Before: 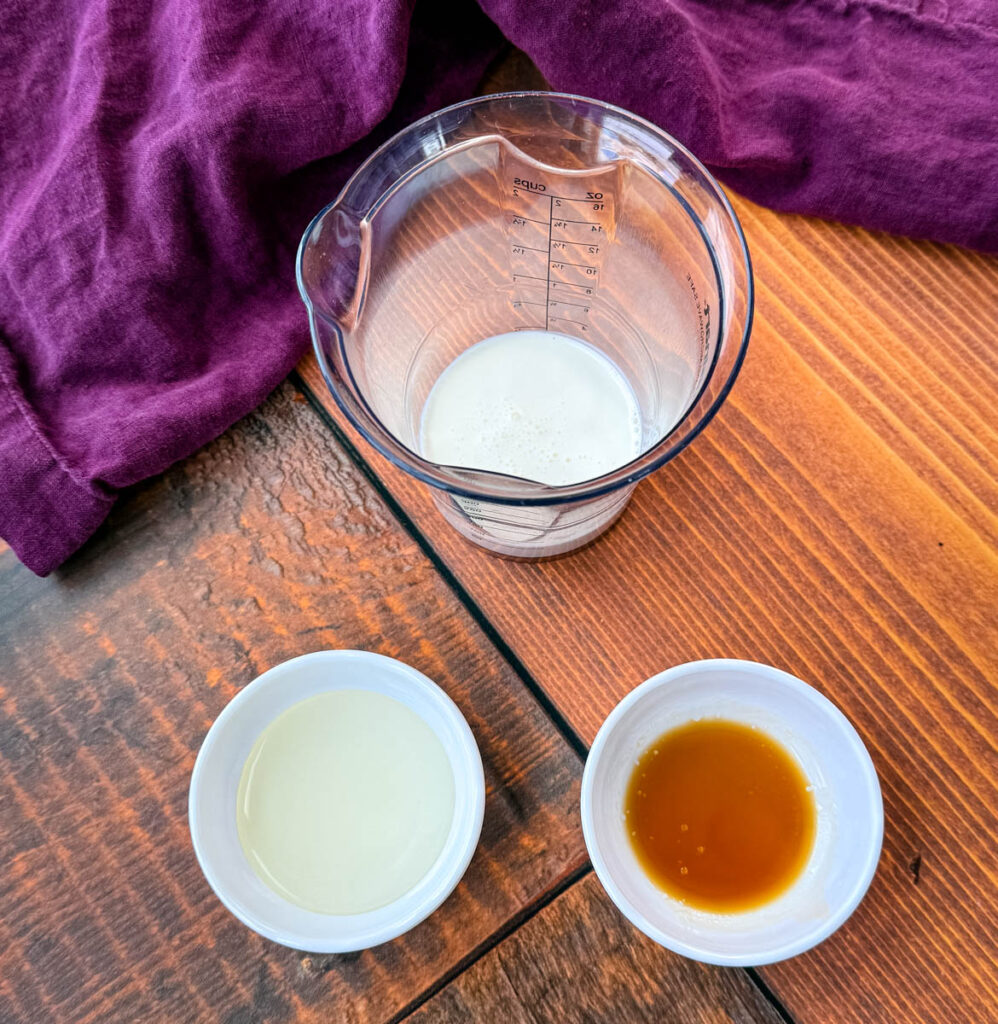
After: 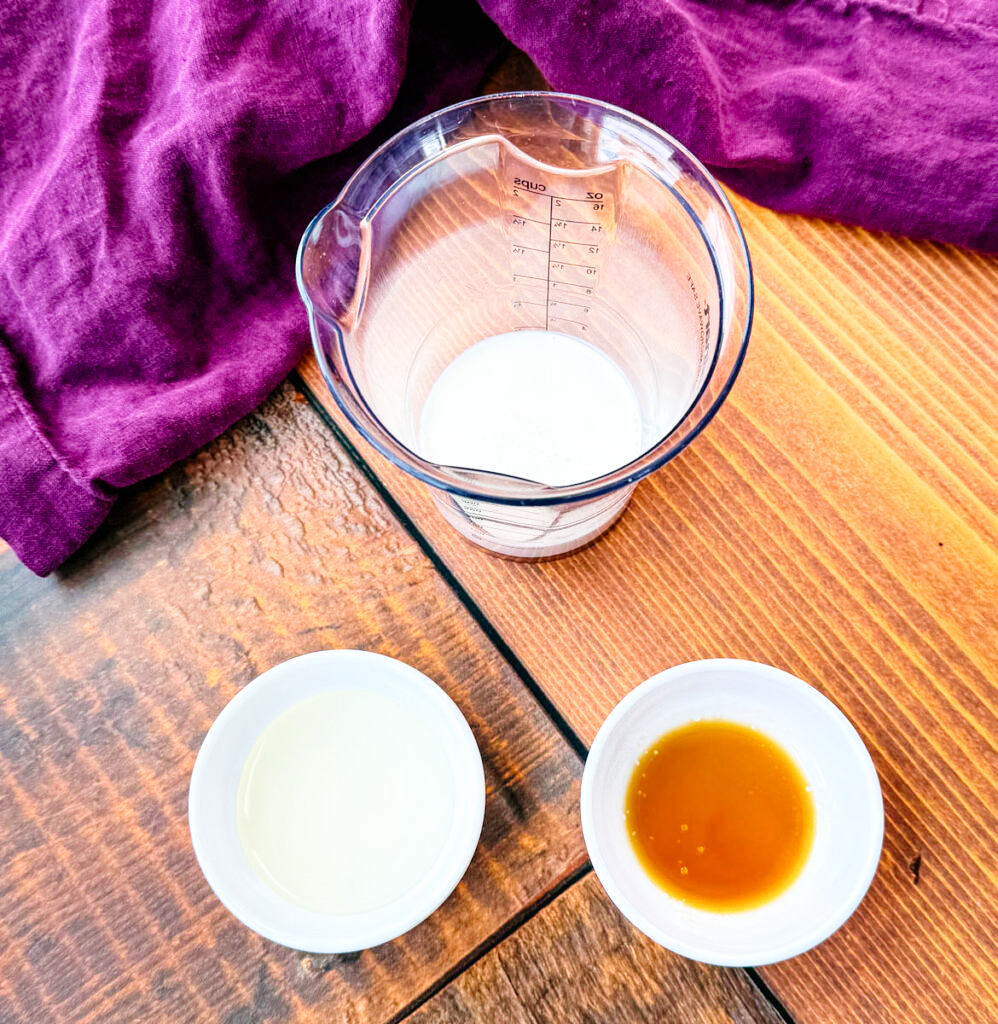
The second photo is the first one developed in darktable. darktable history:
velvia: strength 22.03%
color balance rgb: perceptual saturation grading › global saturation 0.409%
base curve: curves: ch0 [(0, 0) (0.008, 0.007) (0.022, 0.029) (0.048, 0.089) (0.092, 0.197) (0.191, 0.399) (0.275, 0.534) (0.357, 0.65) (0.477, 0.78) (0.542, 0.833) (0.799, 0.973) (1, 1)], preserve colors none
